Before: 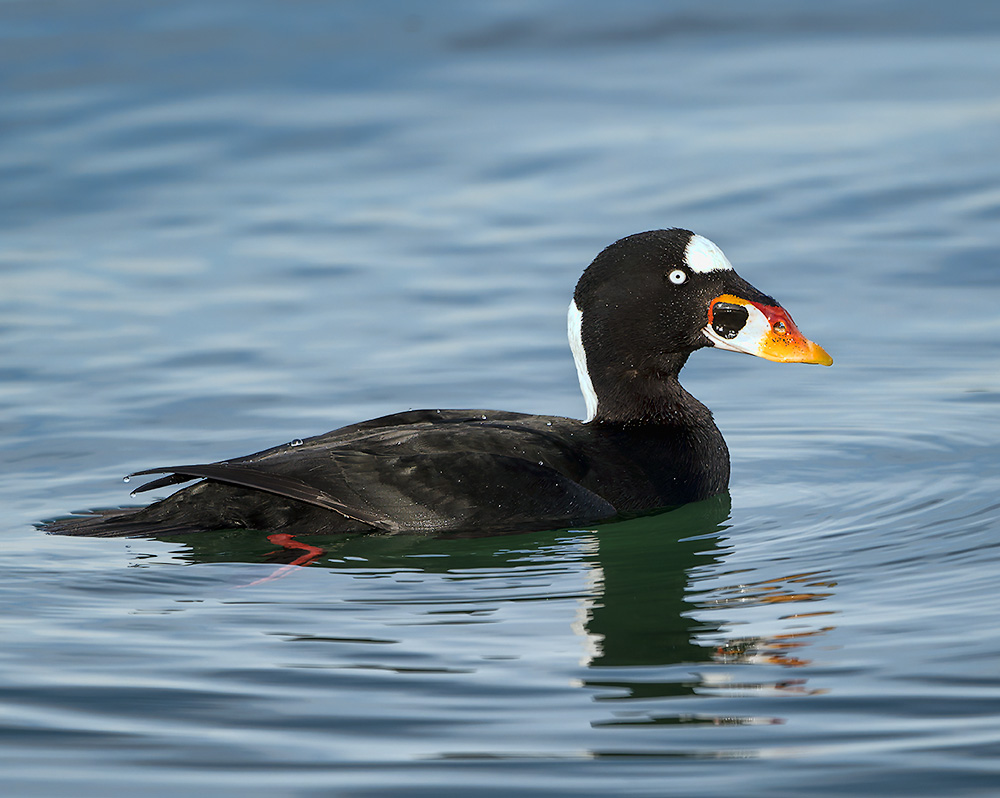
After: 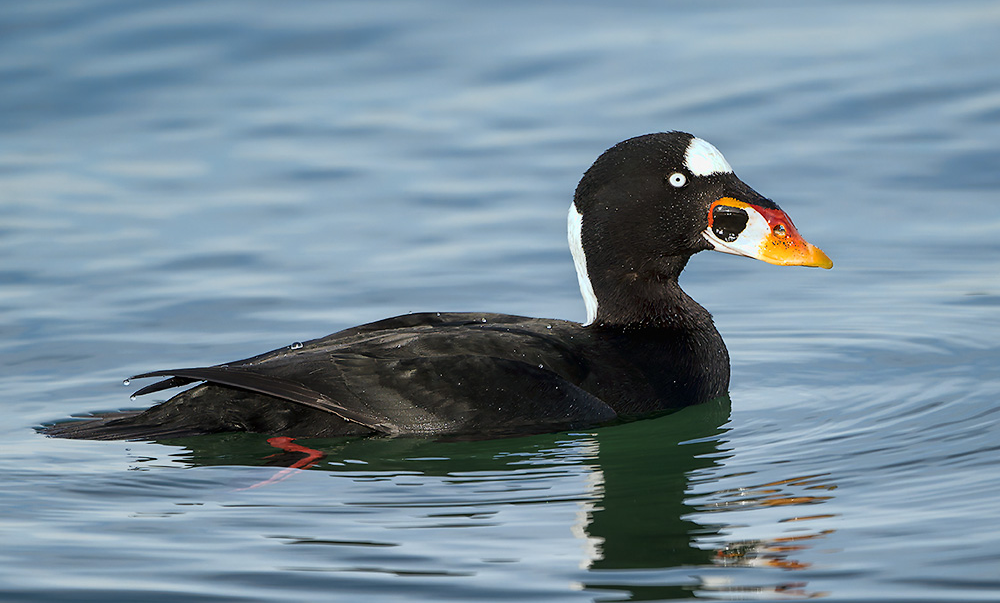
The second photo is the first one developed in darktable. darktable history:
crop and rotate: top 12.234%, bottom 12.181%
